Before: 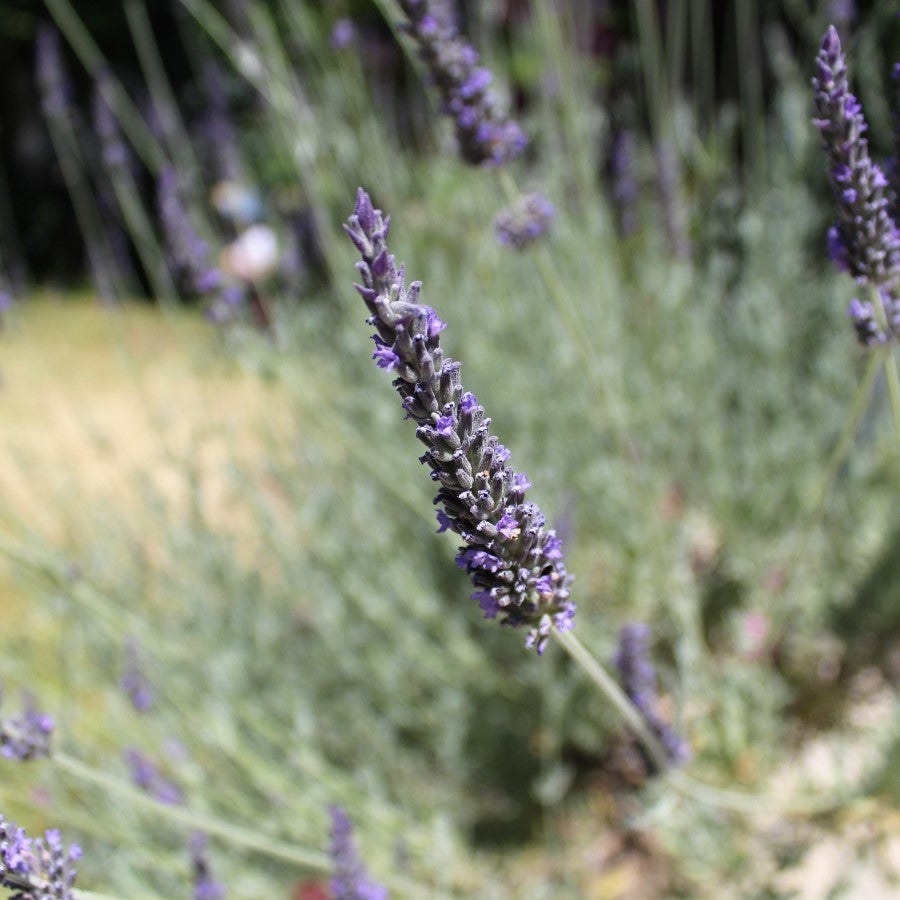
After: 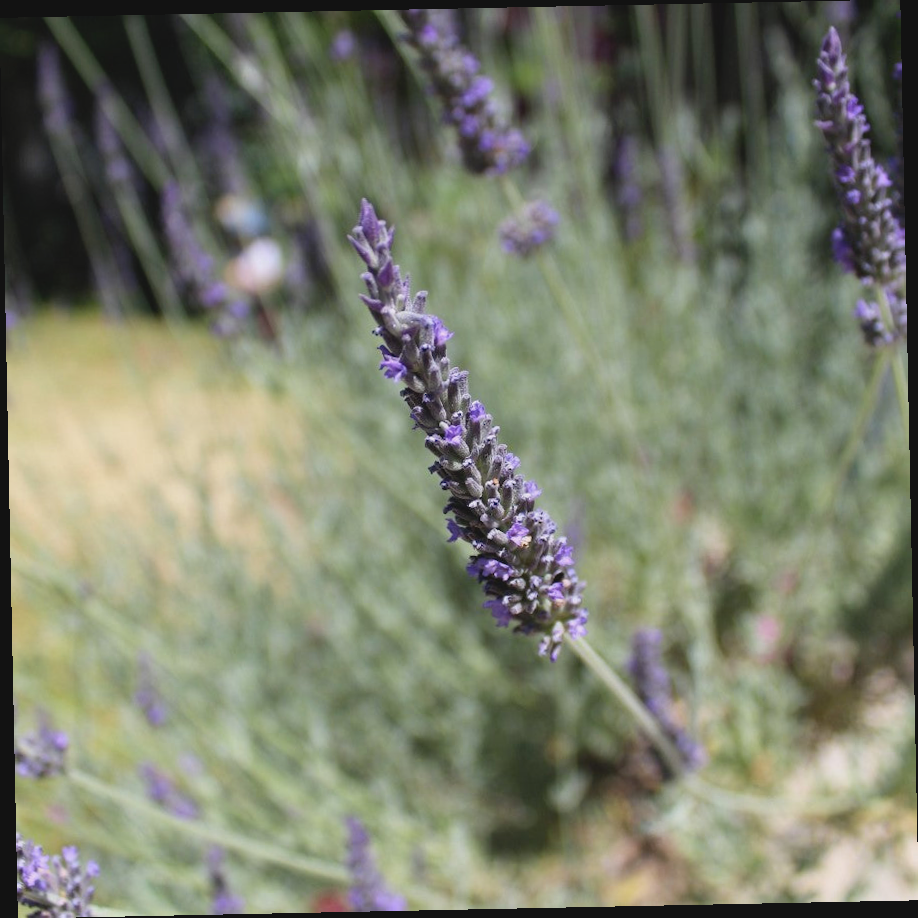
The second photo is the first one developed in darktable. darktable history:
rotate and perspective: rotation -1.17°, automatic cropping off
contrast brightness saturation: contrast -0.11
